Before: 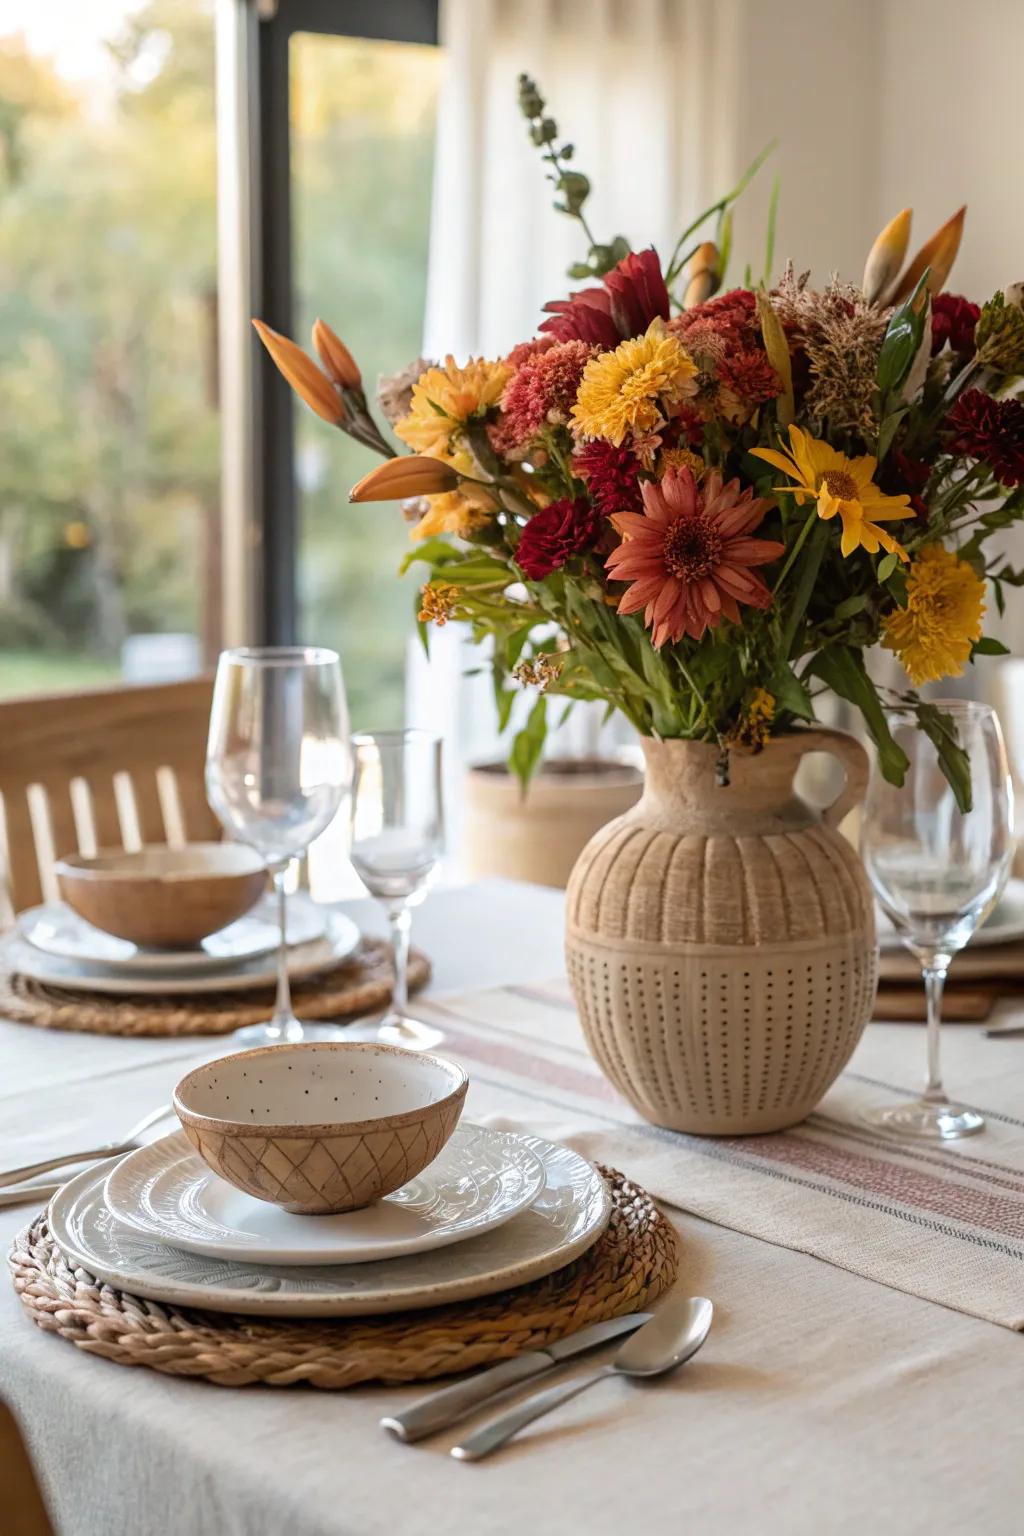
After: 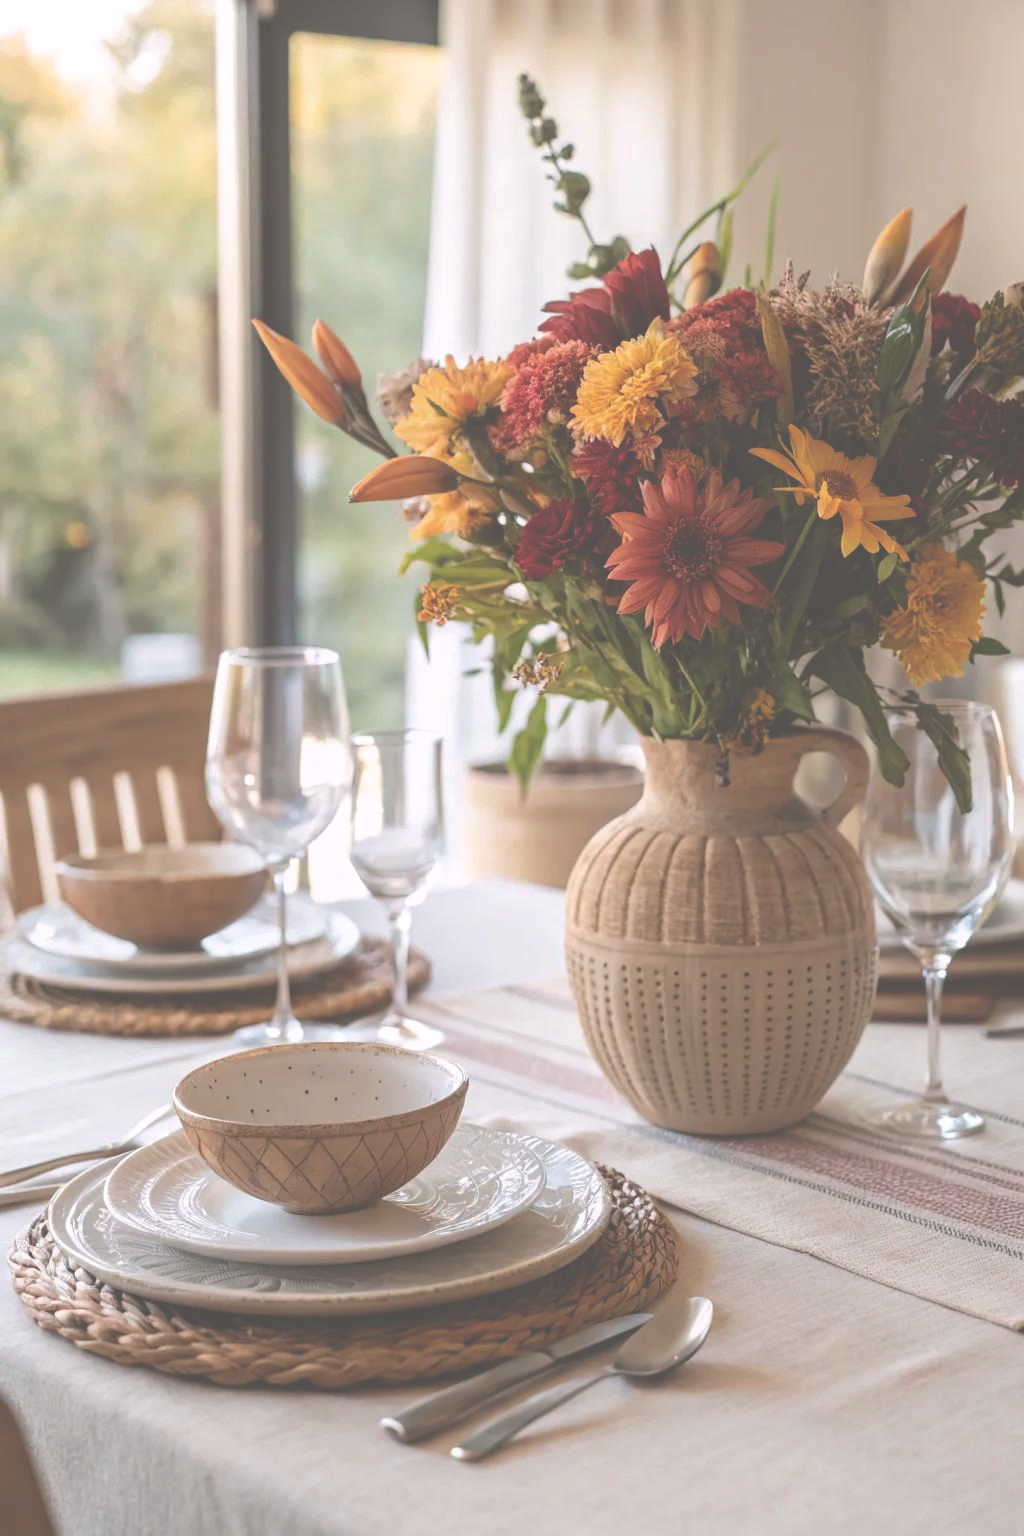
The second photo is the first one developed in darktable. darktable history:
exposure: black level correction -0.086, compensate highlight preservation false
color correction: highlights a* 3.02, highlights b* -1.04, shadows a* -0.107, shadows b* 2.47, saturation 0.977
